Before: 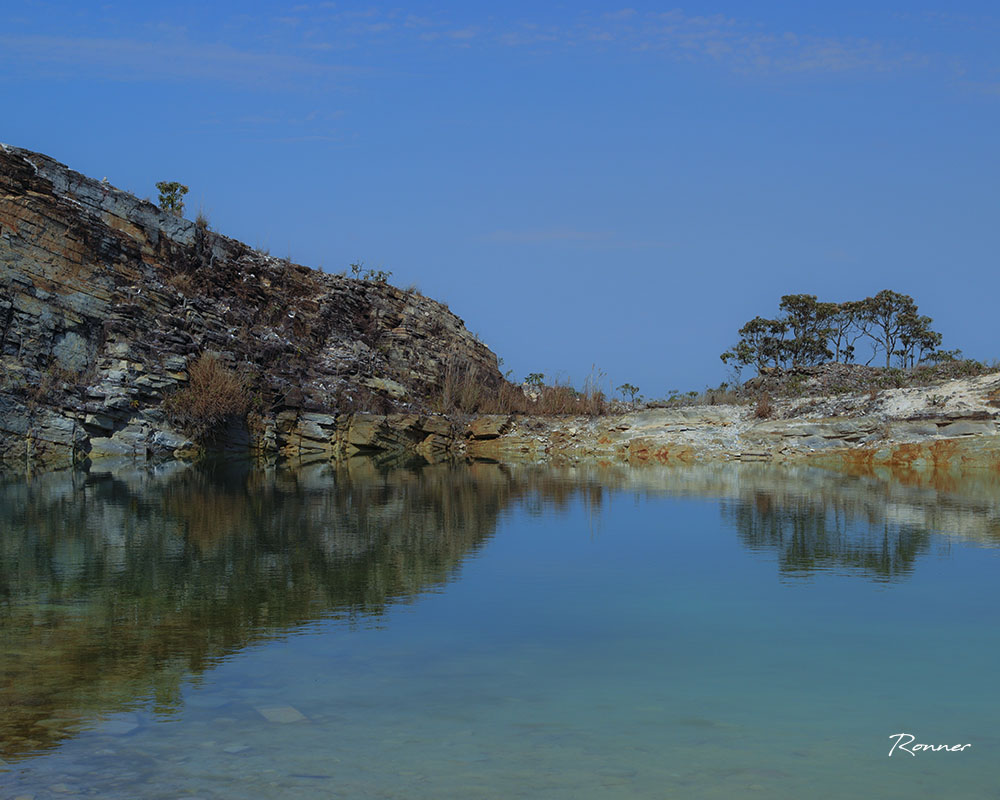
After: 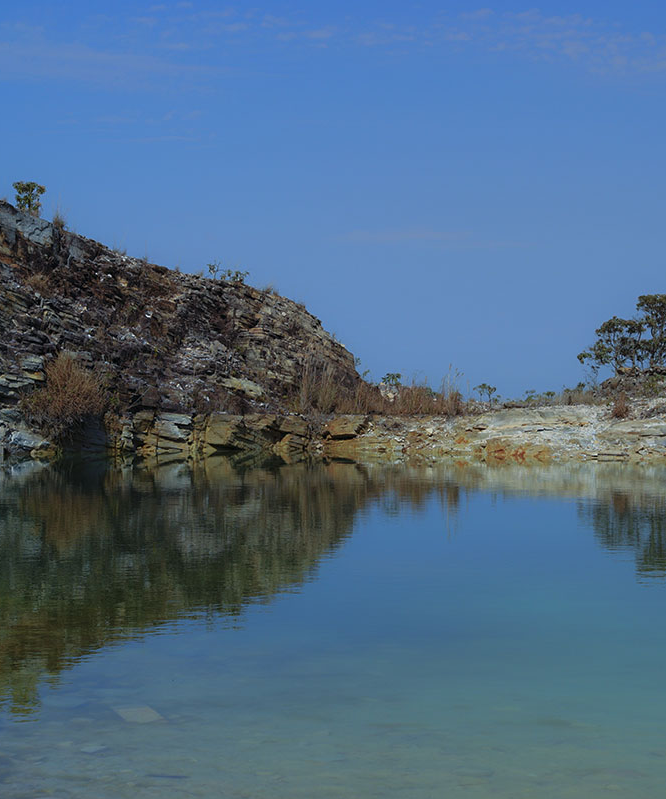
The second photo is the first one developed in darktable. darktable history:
crop and rotate: left 14.309%, right 19.008%
